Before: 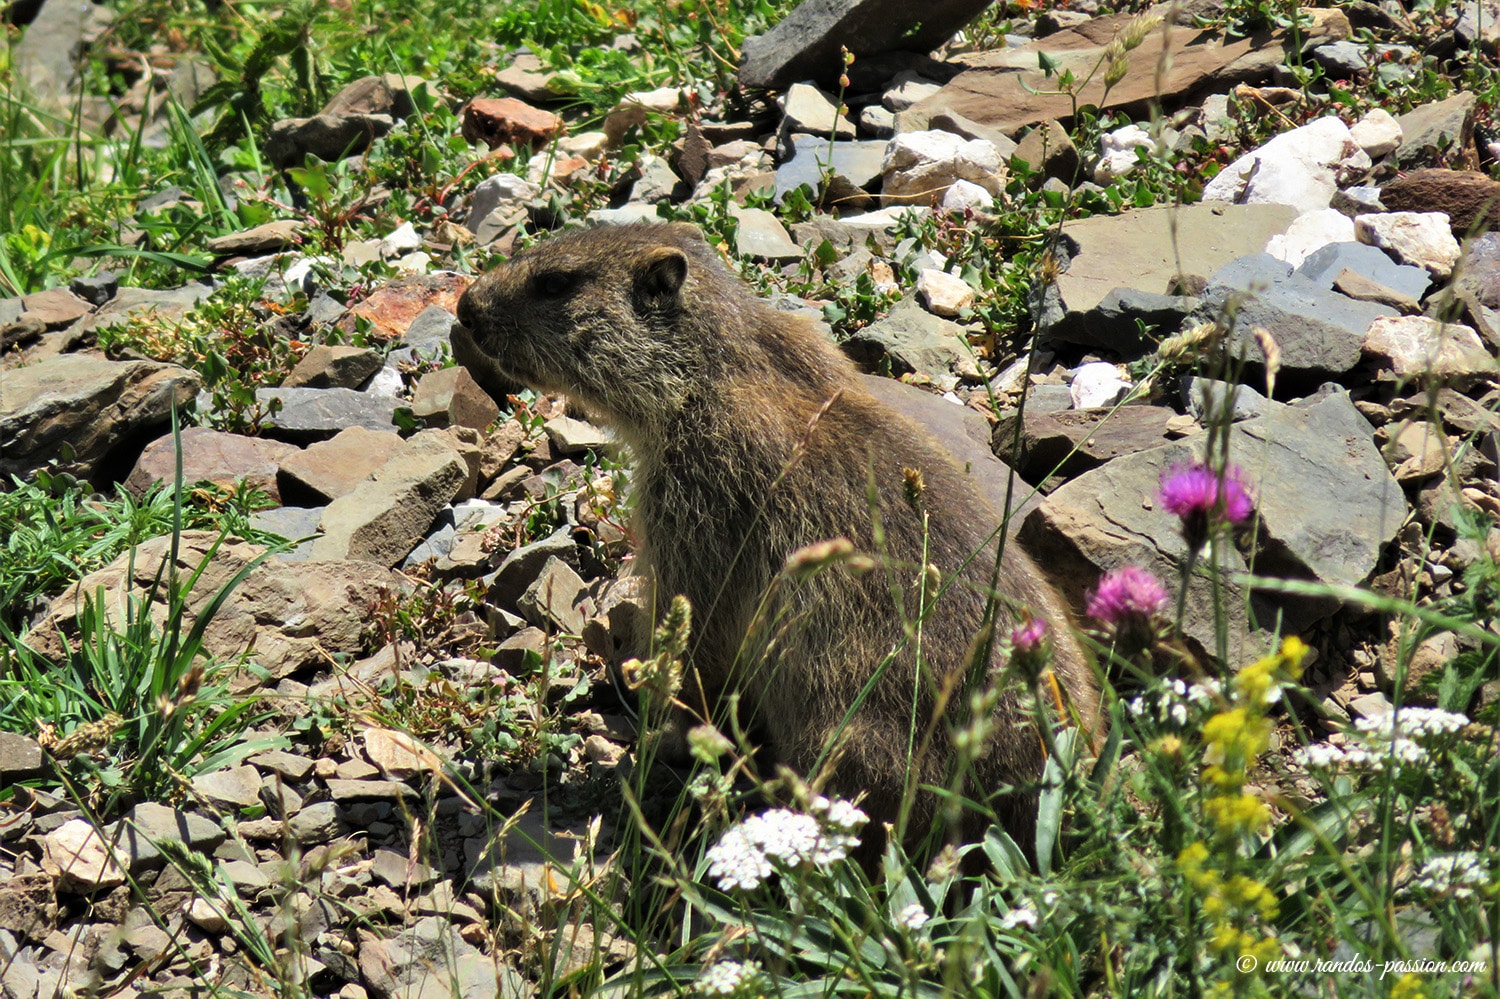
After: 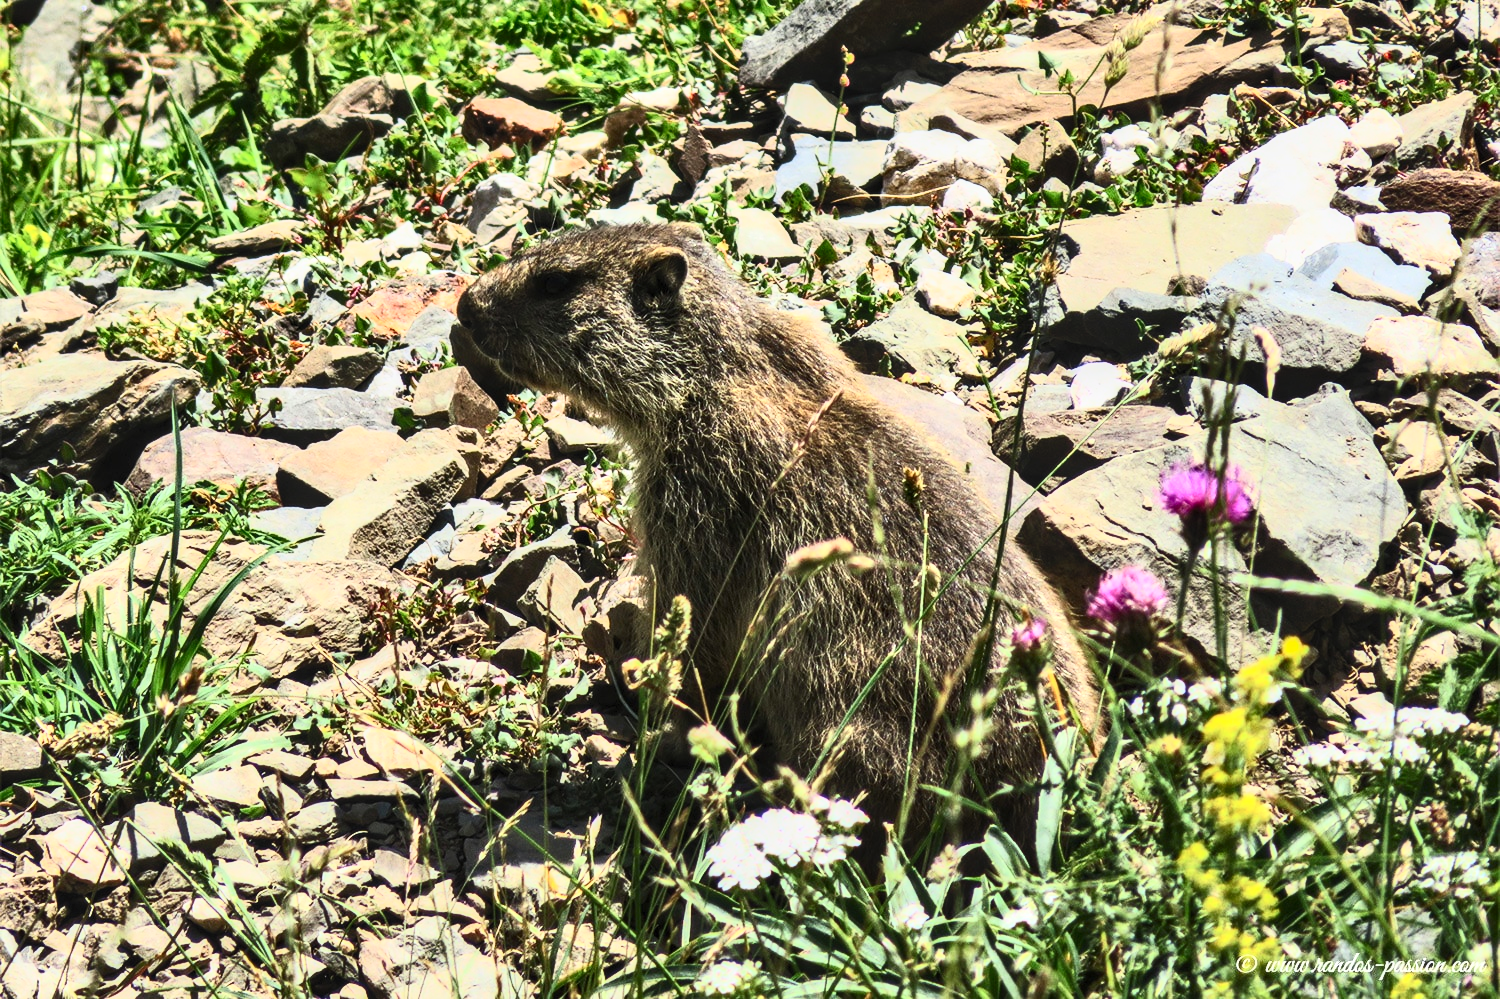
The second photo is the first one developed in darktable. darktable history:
tone equalizer: on, module defaults
local contrast: on, module defaults
shadows and highlights: shadows 48.34, highlights -42.53, soften with gaussian
contrast brightness saturation: contrast 0.606, brightness 0.333, saturation 0.135
